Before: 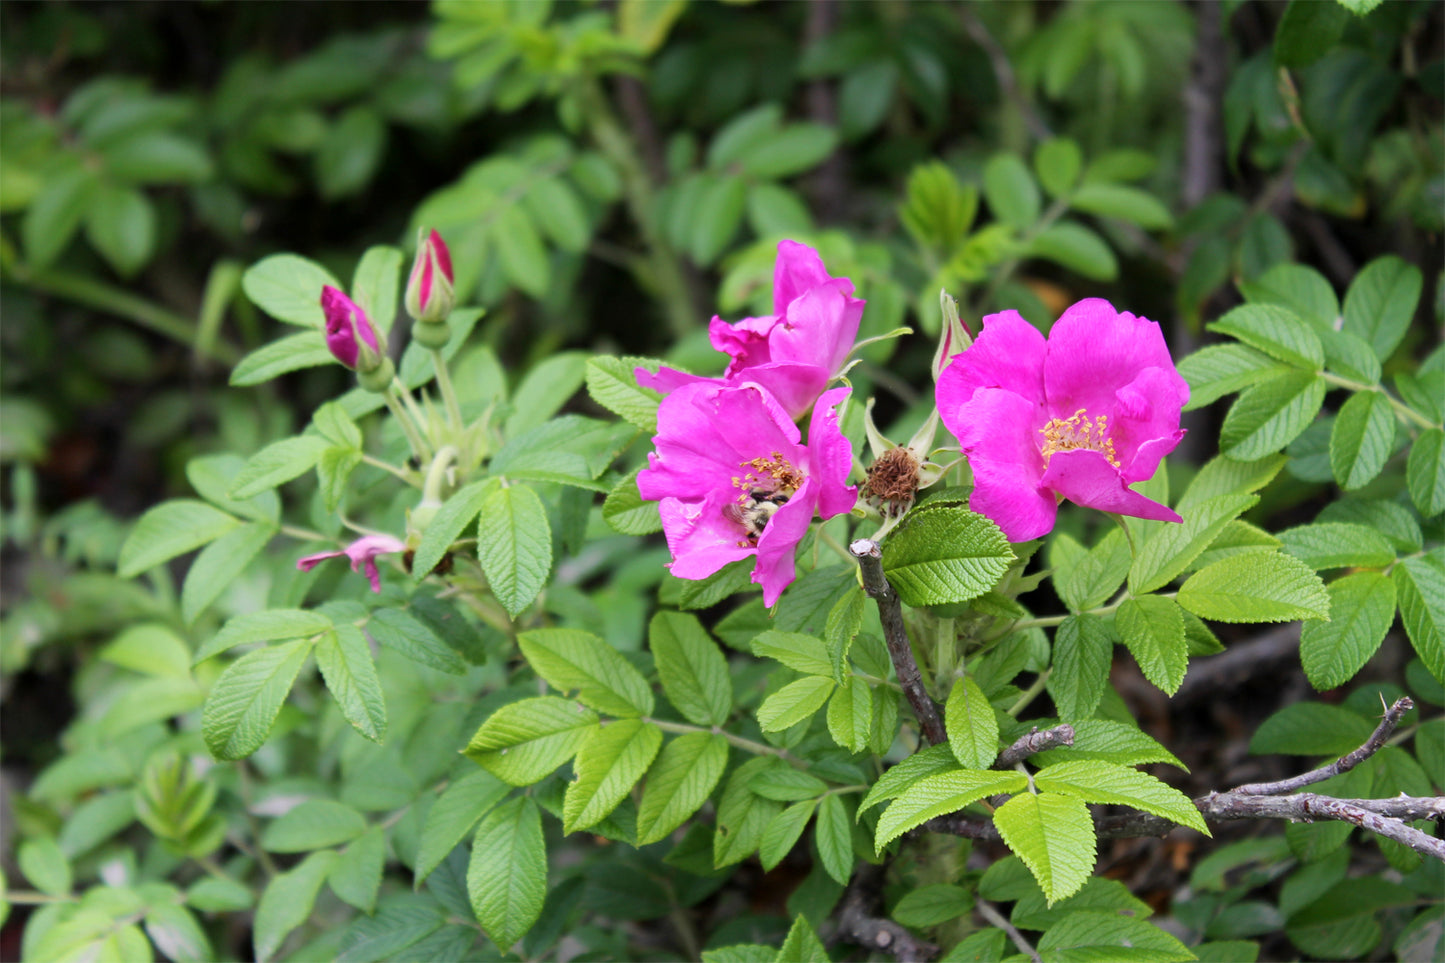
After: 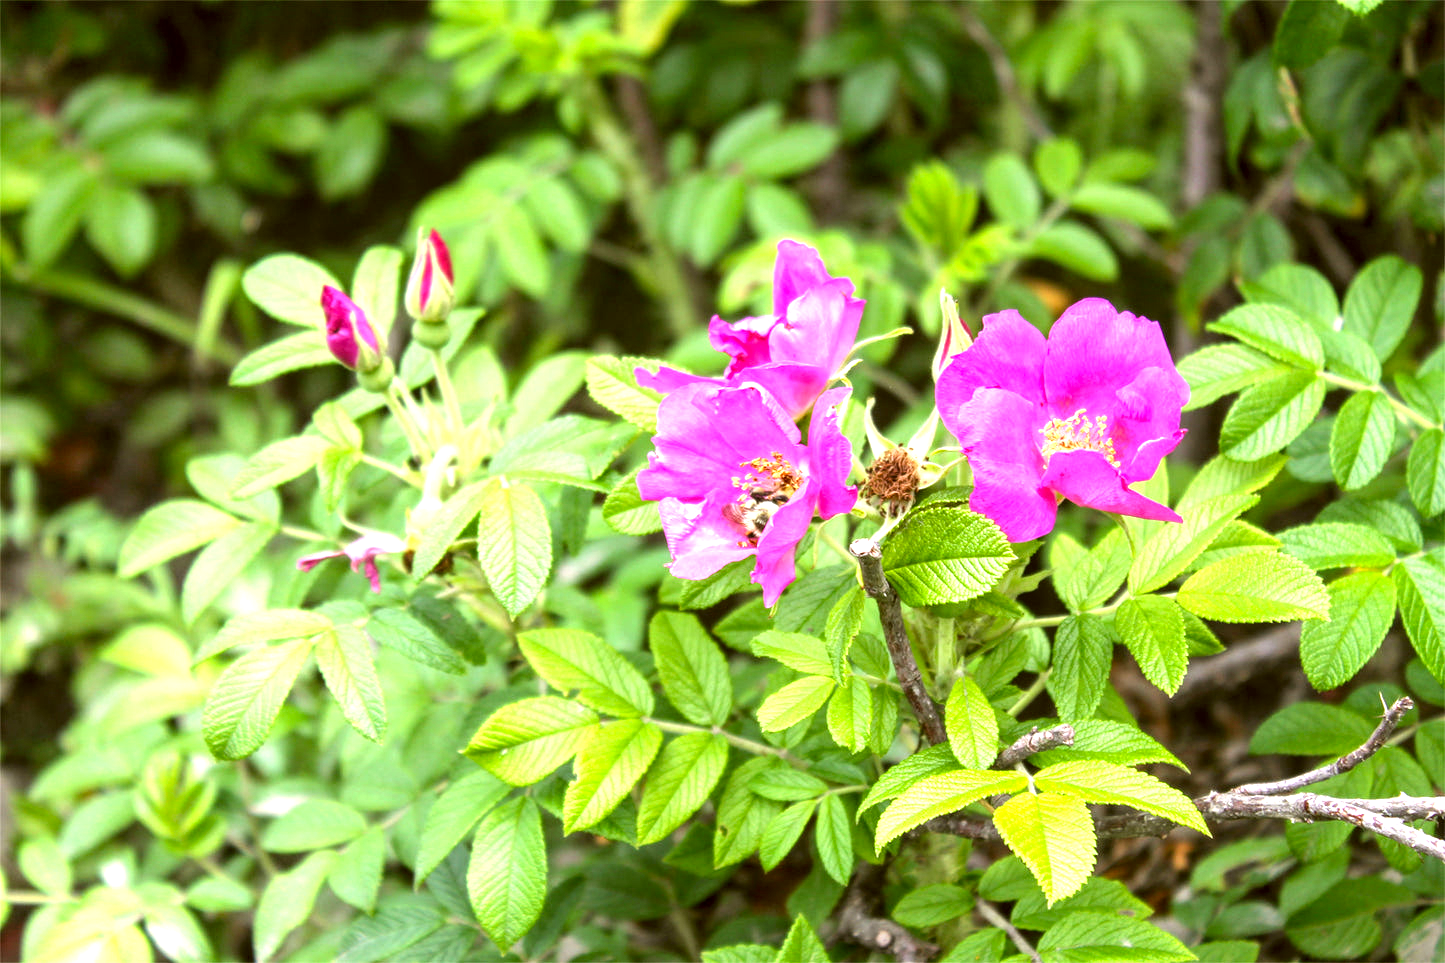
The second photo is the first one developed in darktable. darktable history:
exposure: black level correction 0, exposure 1.103 EV, compensate exposure bias true, compensate highlight preservation false
levels: black 8.55%, levels [0, 0.474, 0.947]
local contrast: on, module defaults
color correction: highlights a* -1.31, highlights b* 10.49, shadows a* 0.91, shadows b* 19.23
